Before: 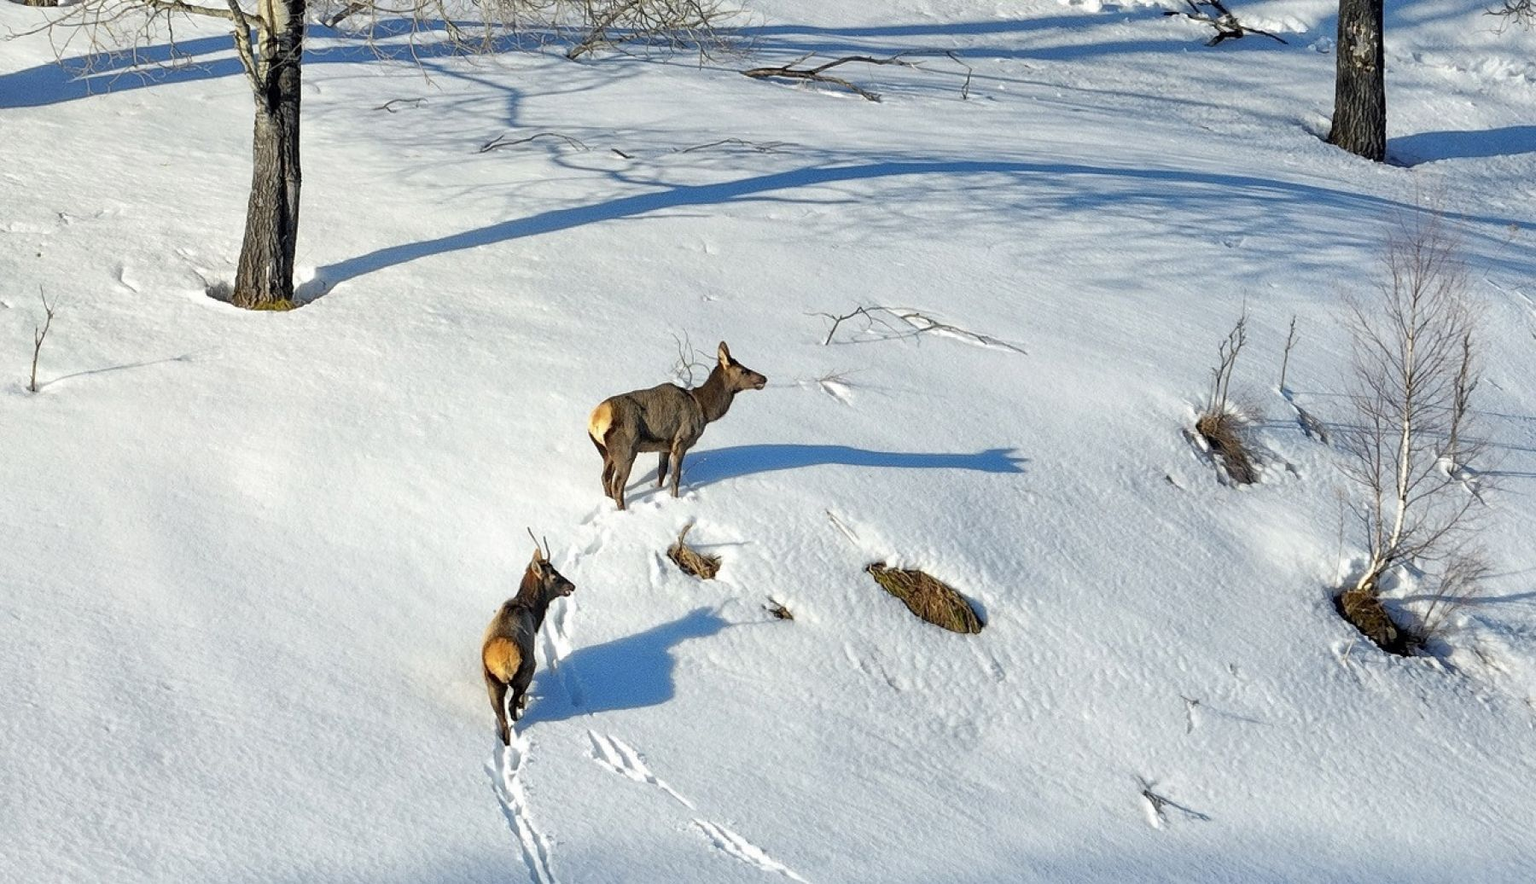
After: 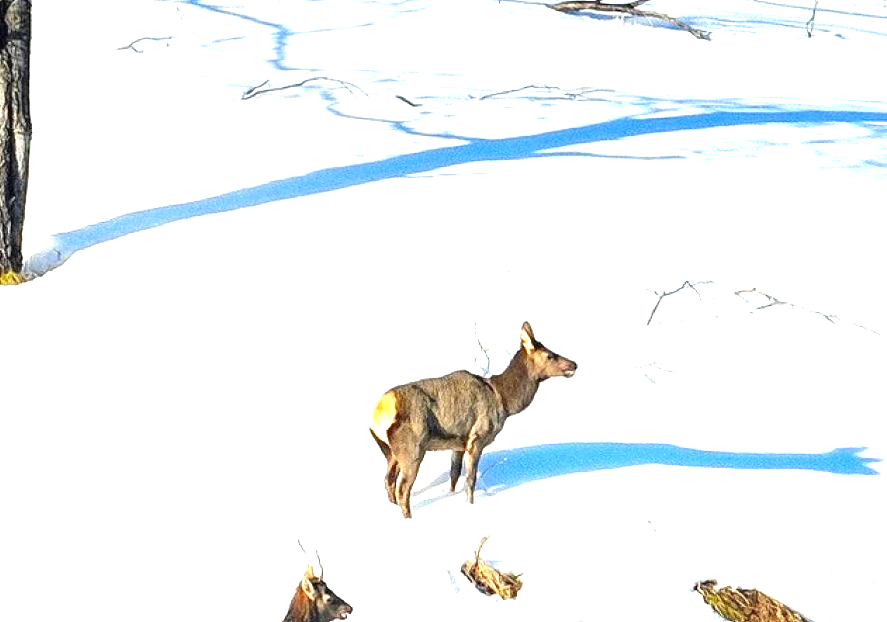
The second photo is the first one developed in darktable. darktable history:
crop: left 17.835%, top 7.675%, right 32.881%, bottom 32.213%
exposure: black level correction 0, exposure 1.741 EV, compensate exposure bias true, compensate highlight preservation false
contrast brightness saturation: saturation 0.18
